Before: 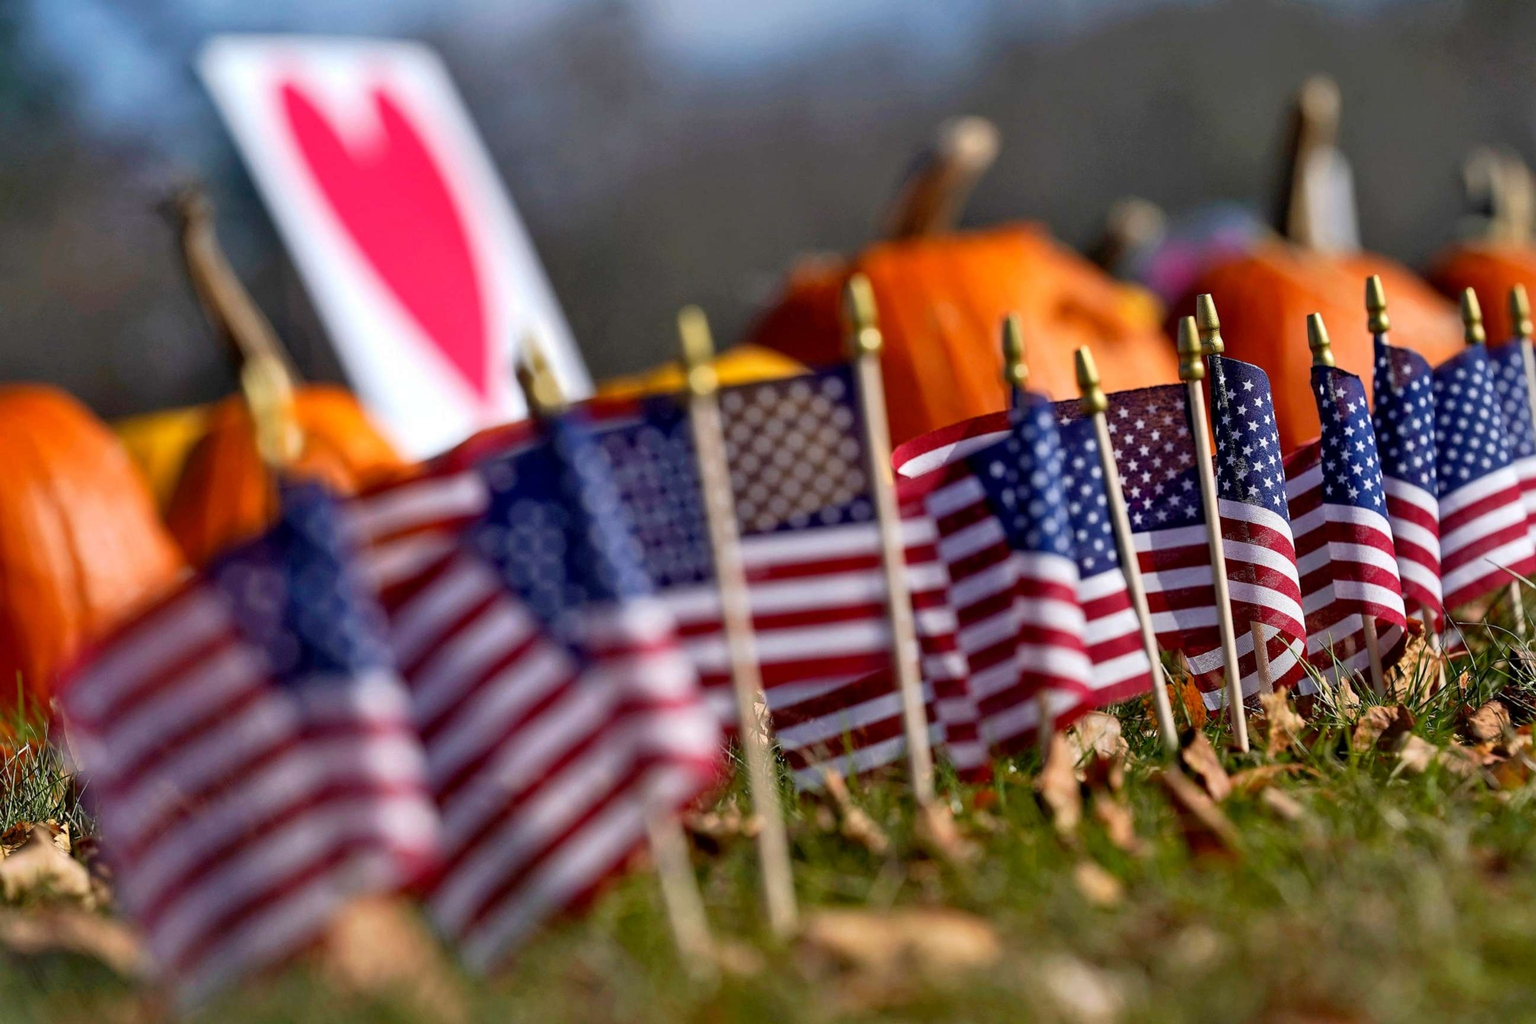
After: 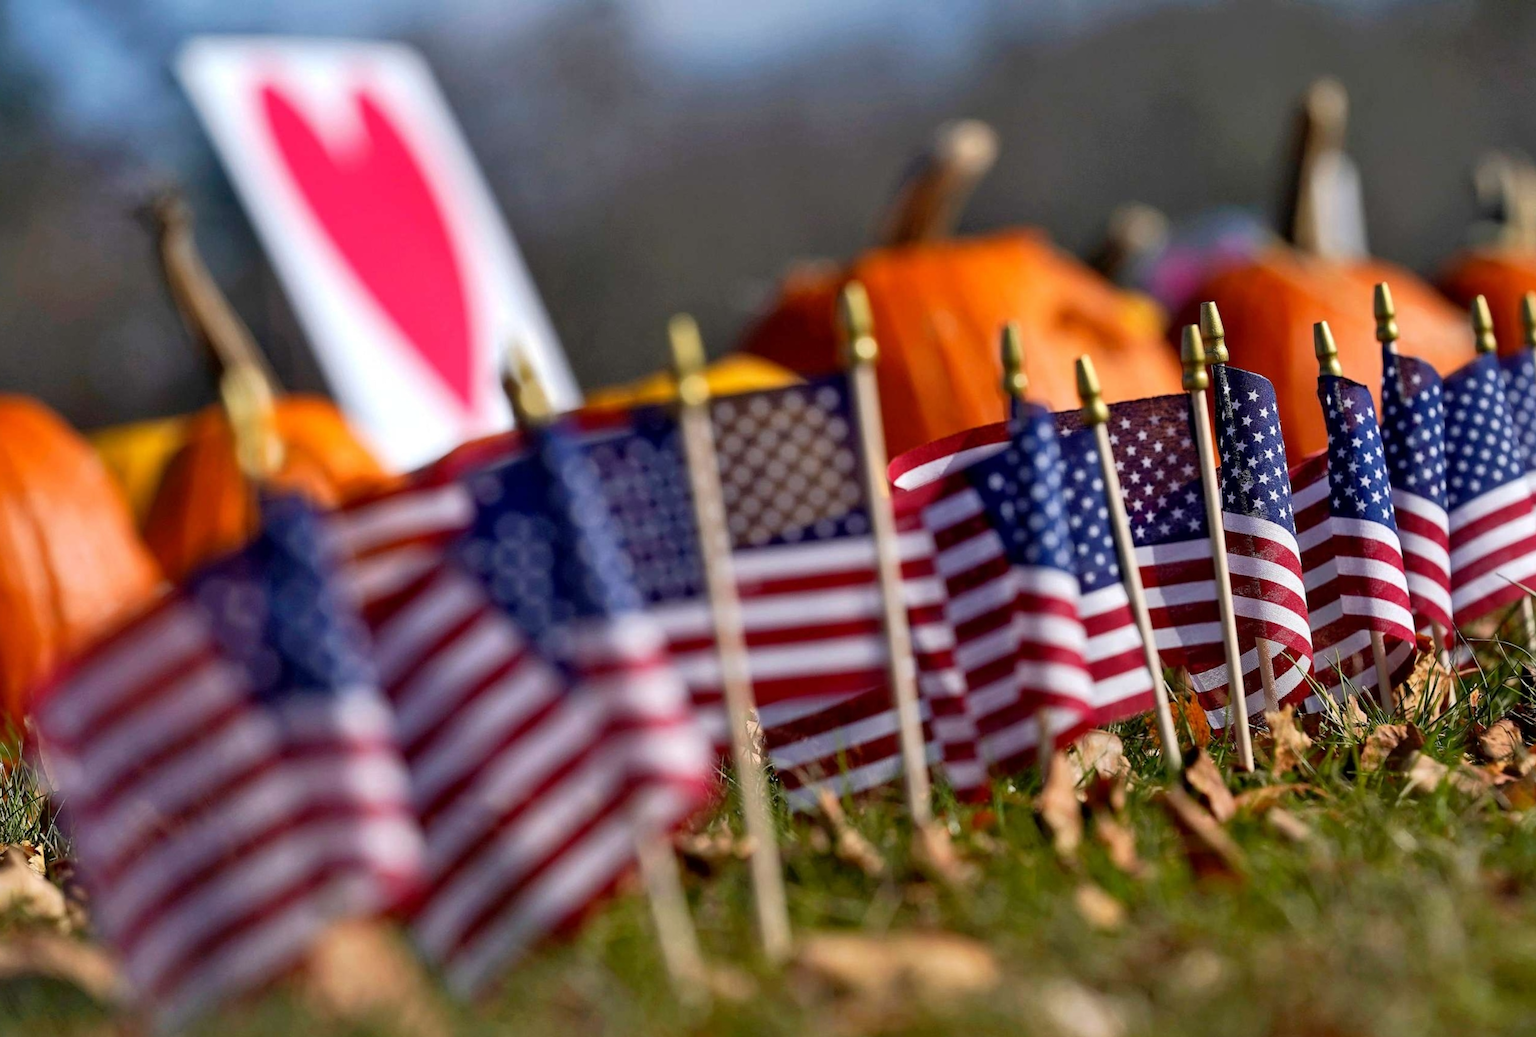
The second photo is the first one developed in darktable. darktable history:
crop and rotate: left 1.745%, right 0.731%, bottom 1.217%
tone equalizer: edges refinement/feathering 500, mask exposure compensation -1.57 EV, preserve details no
